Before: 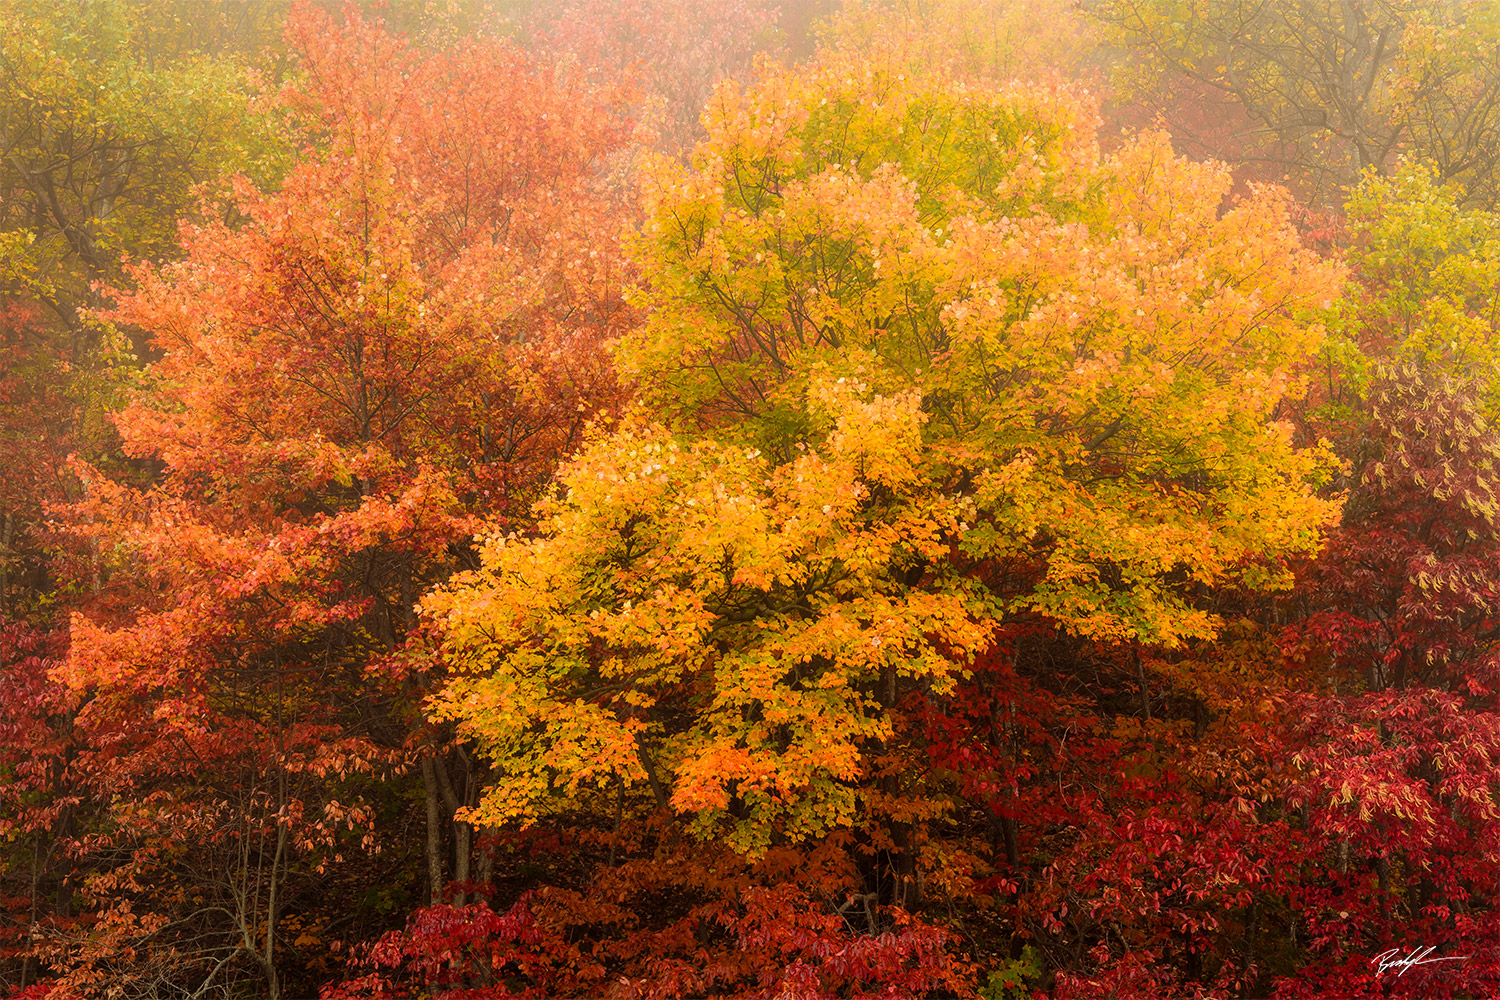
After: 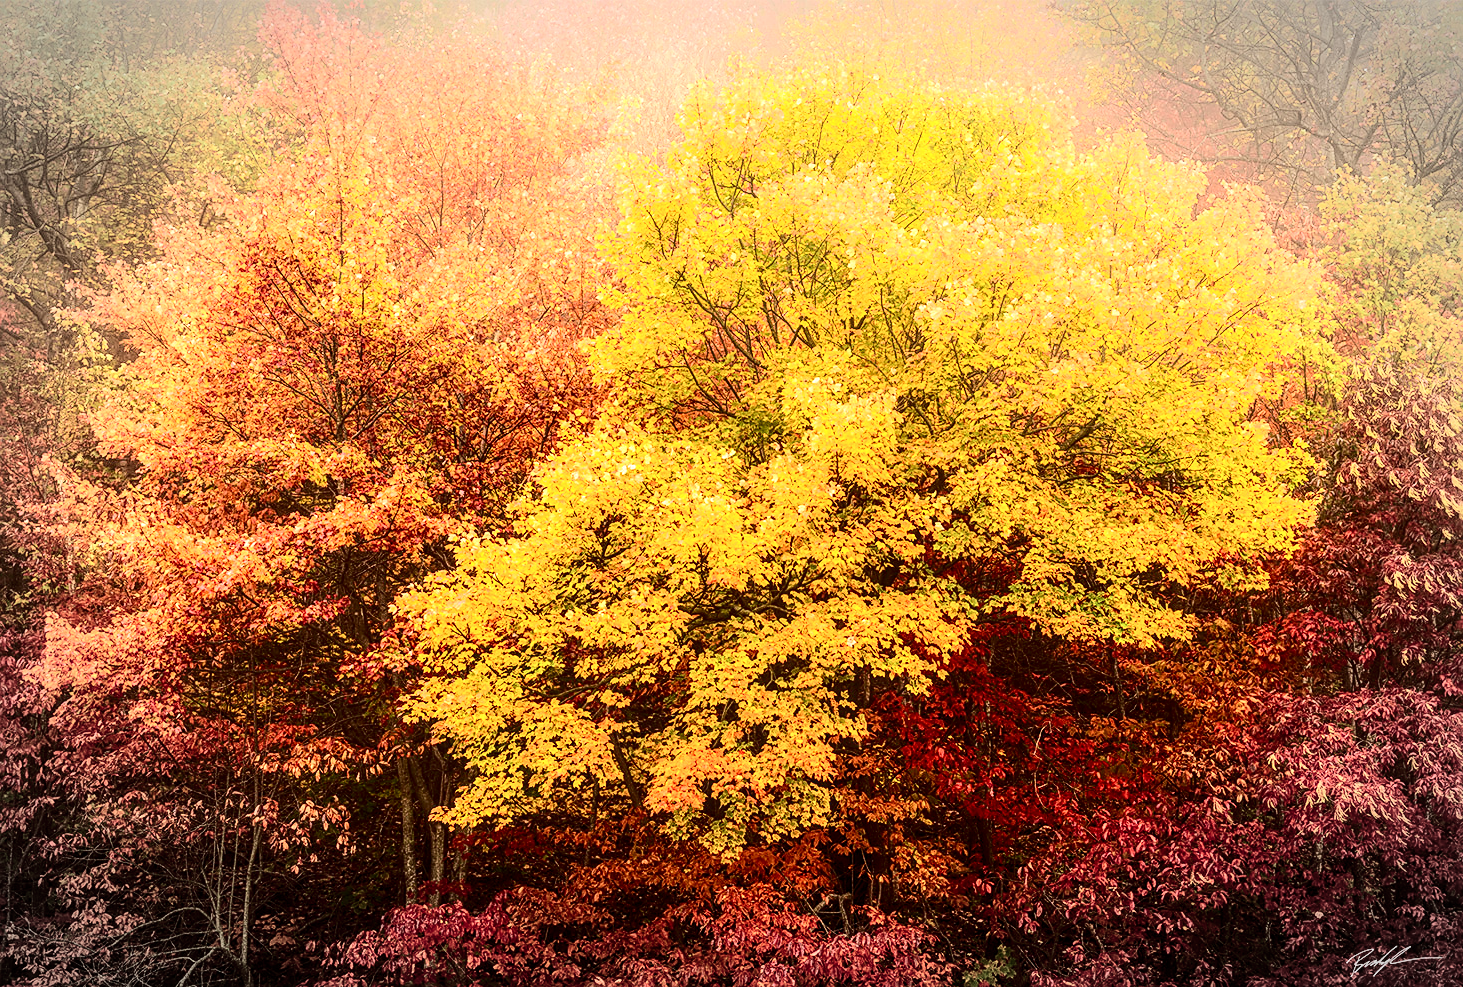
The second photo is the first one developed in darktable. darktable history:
crop and rotate: left 1.774%, right 0.633%, bottom 1.28%
tone curve: curves: ch0 [(0, 0.01) (0.037, 0.032) (0.131, 0.108) (0.275, 0.258) (0.483, 0.512) (0.61, 0.661) (0.696, 0.742) (0.792, 0.834) (0.911, 0.936) (0.997, 0.995)]; ch1 [(0, 0) (0.308, 0.29) (0.425, 0.411) (0.503, 0.502) (0.551, 0.563) (0.683, 0.706) (0.746, 0.77) (1, 1)]; ch2 [(0, 0) (0.246, 0.233) (0.36, 0.352) (0.415, 0.415) (0.485, 0.487) (0.502, 0.502) (0.525, 0.523) (0.545, 0.552) (0.587, 0.6) (0.636, 0.652) (0.711, 0.729) (0.845, 0.855) (0.998, 0.977)], color space Lab, independent channels, preserve colors none
exposure: black level correction 0, exposure 0.68 EV, compensate exposure bias true, compensate highlight preservation false
sharpen: on, module defaults
contrast brightness saturation: contrast 0.28
vignetting: fall-off start 79.43%, saturation -0.649, width/height ratio 1.327, unbound false
local contrast: highlights 59%, detail 145%
